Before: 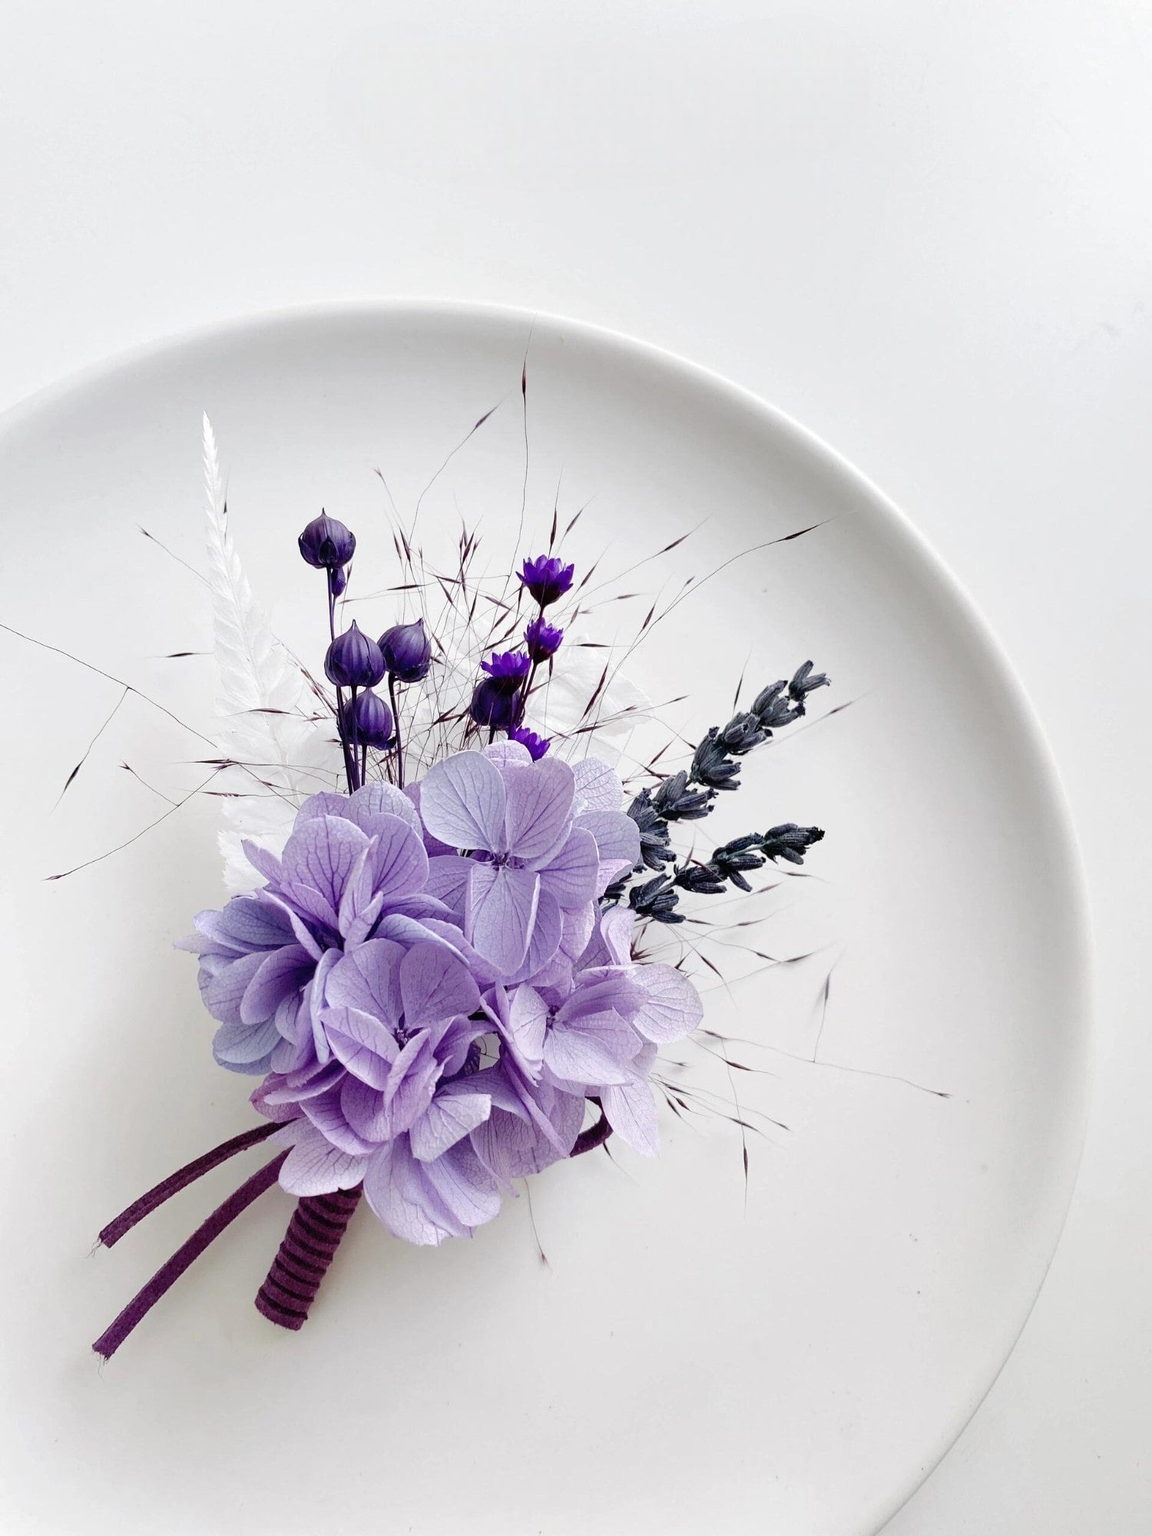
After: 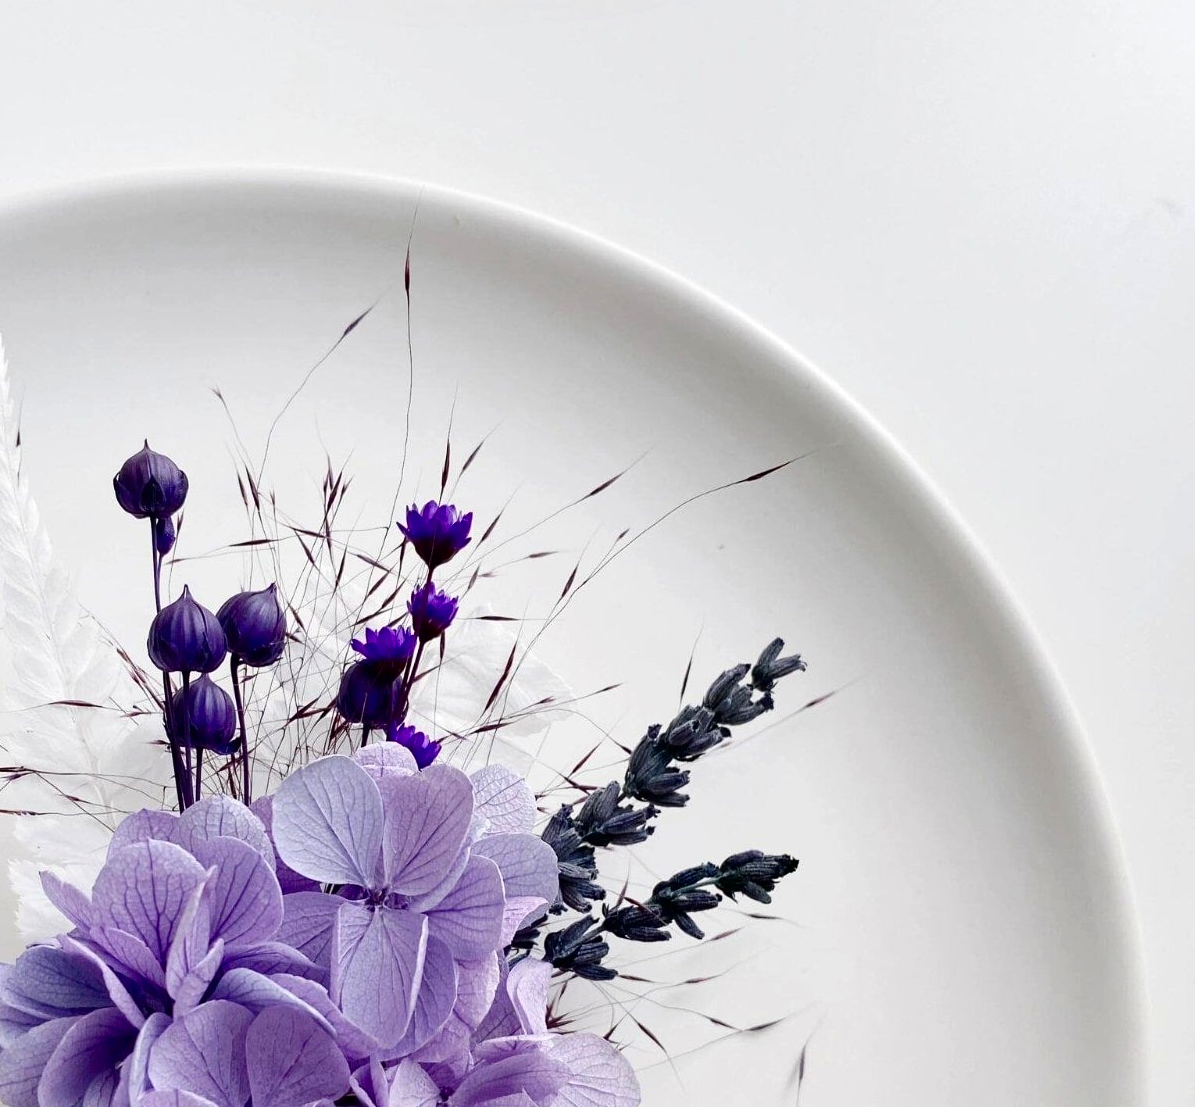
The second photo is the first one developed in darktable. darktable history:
contrast brightness saturation: contrast 0.119, brightness -0.125, saturation 0.2
crop: left 18.367%, top 11.127%, right 1.915%, bottom 33.482%
